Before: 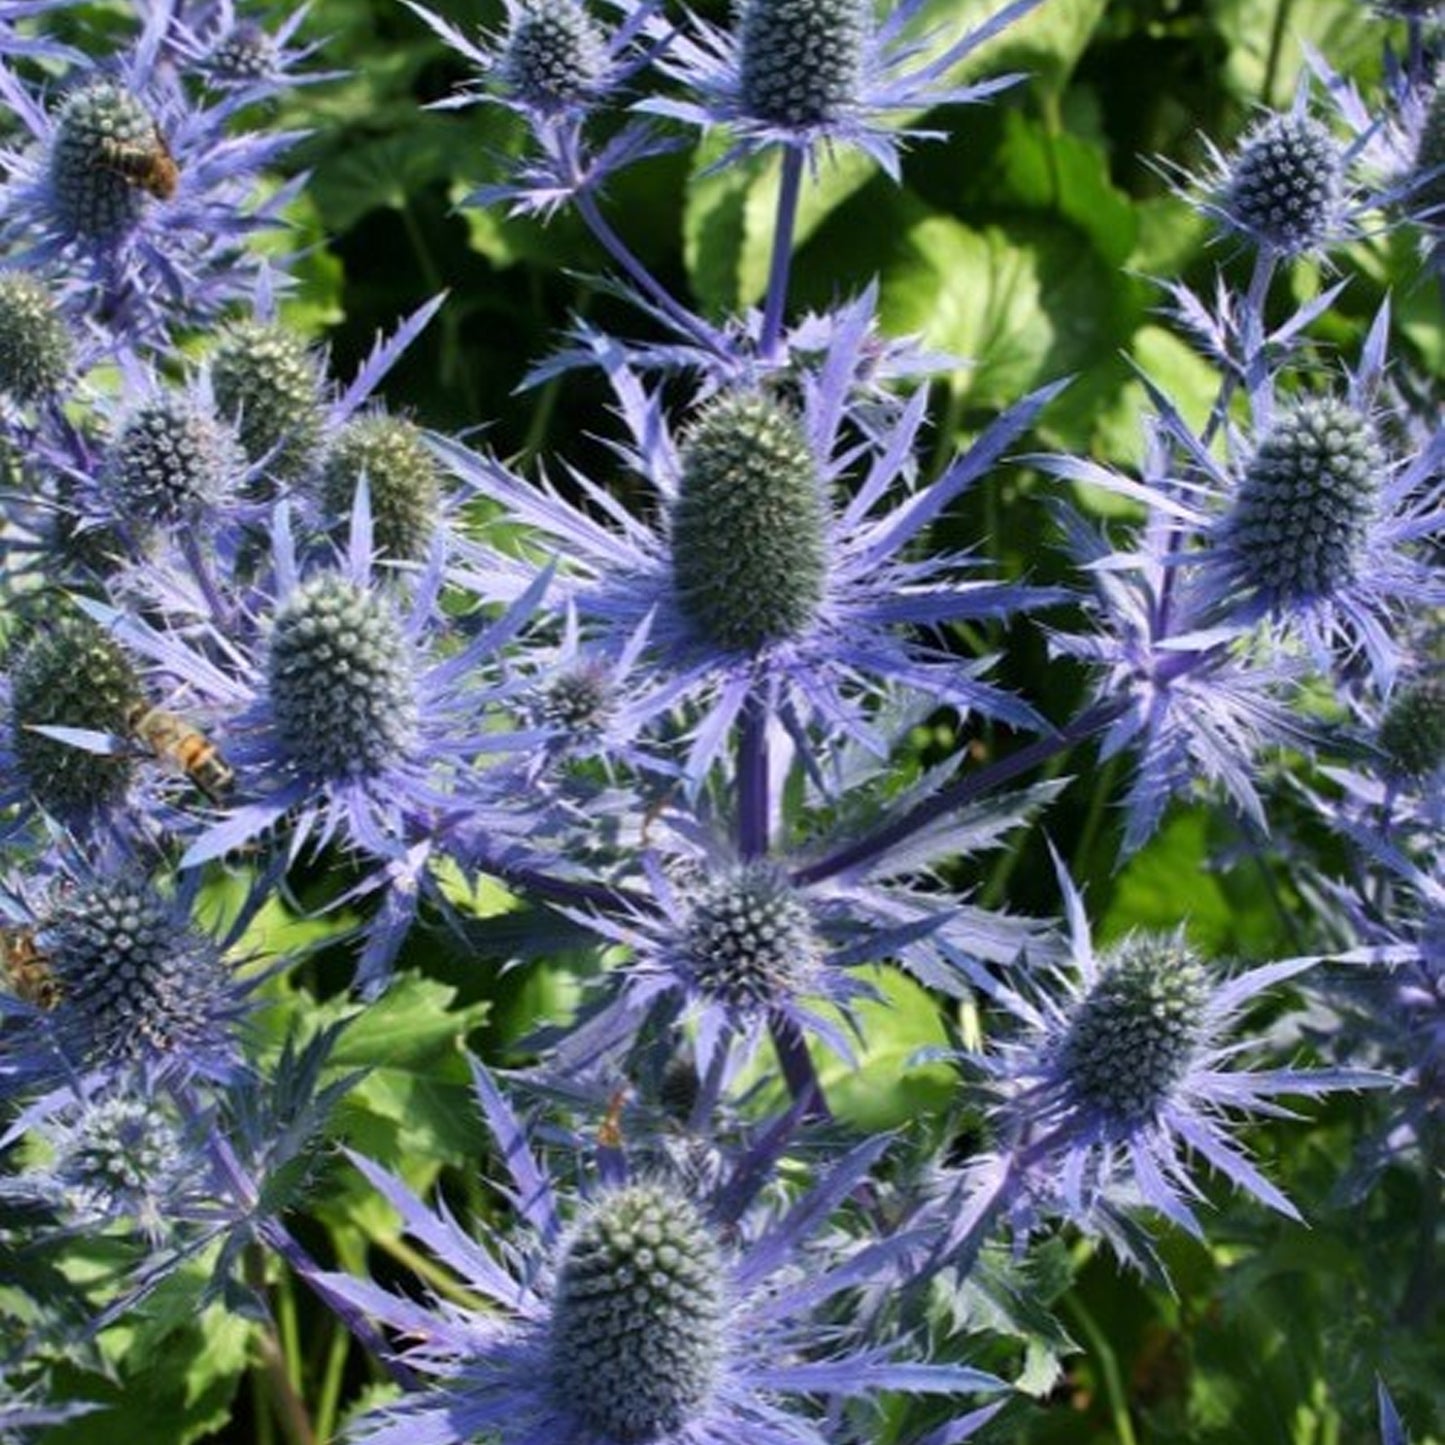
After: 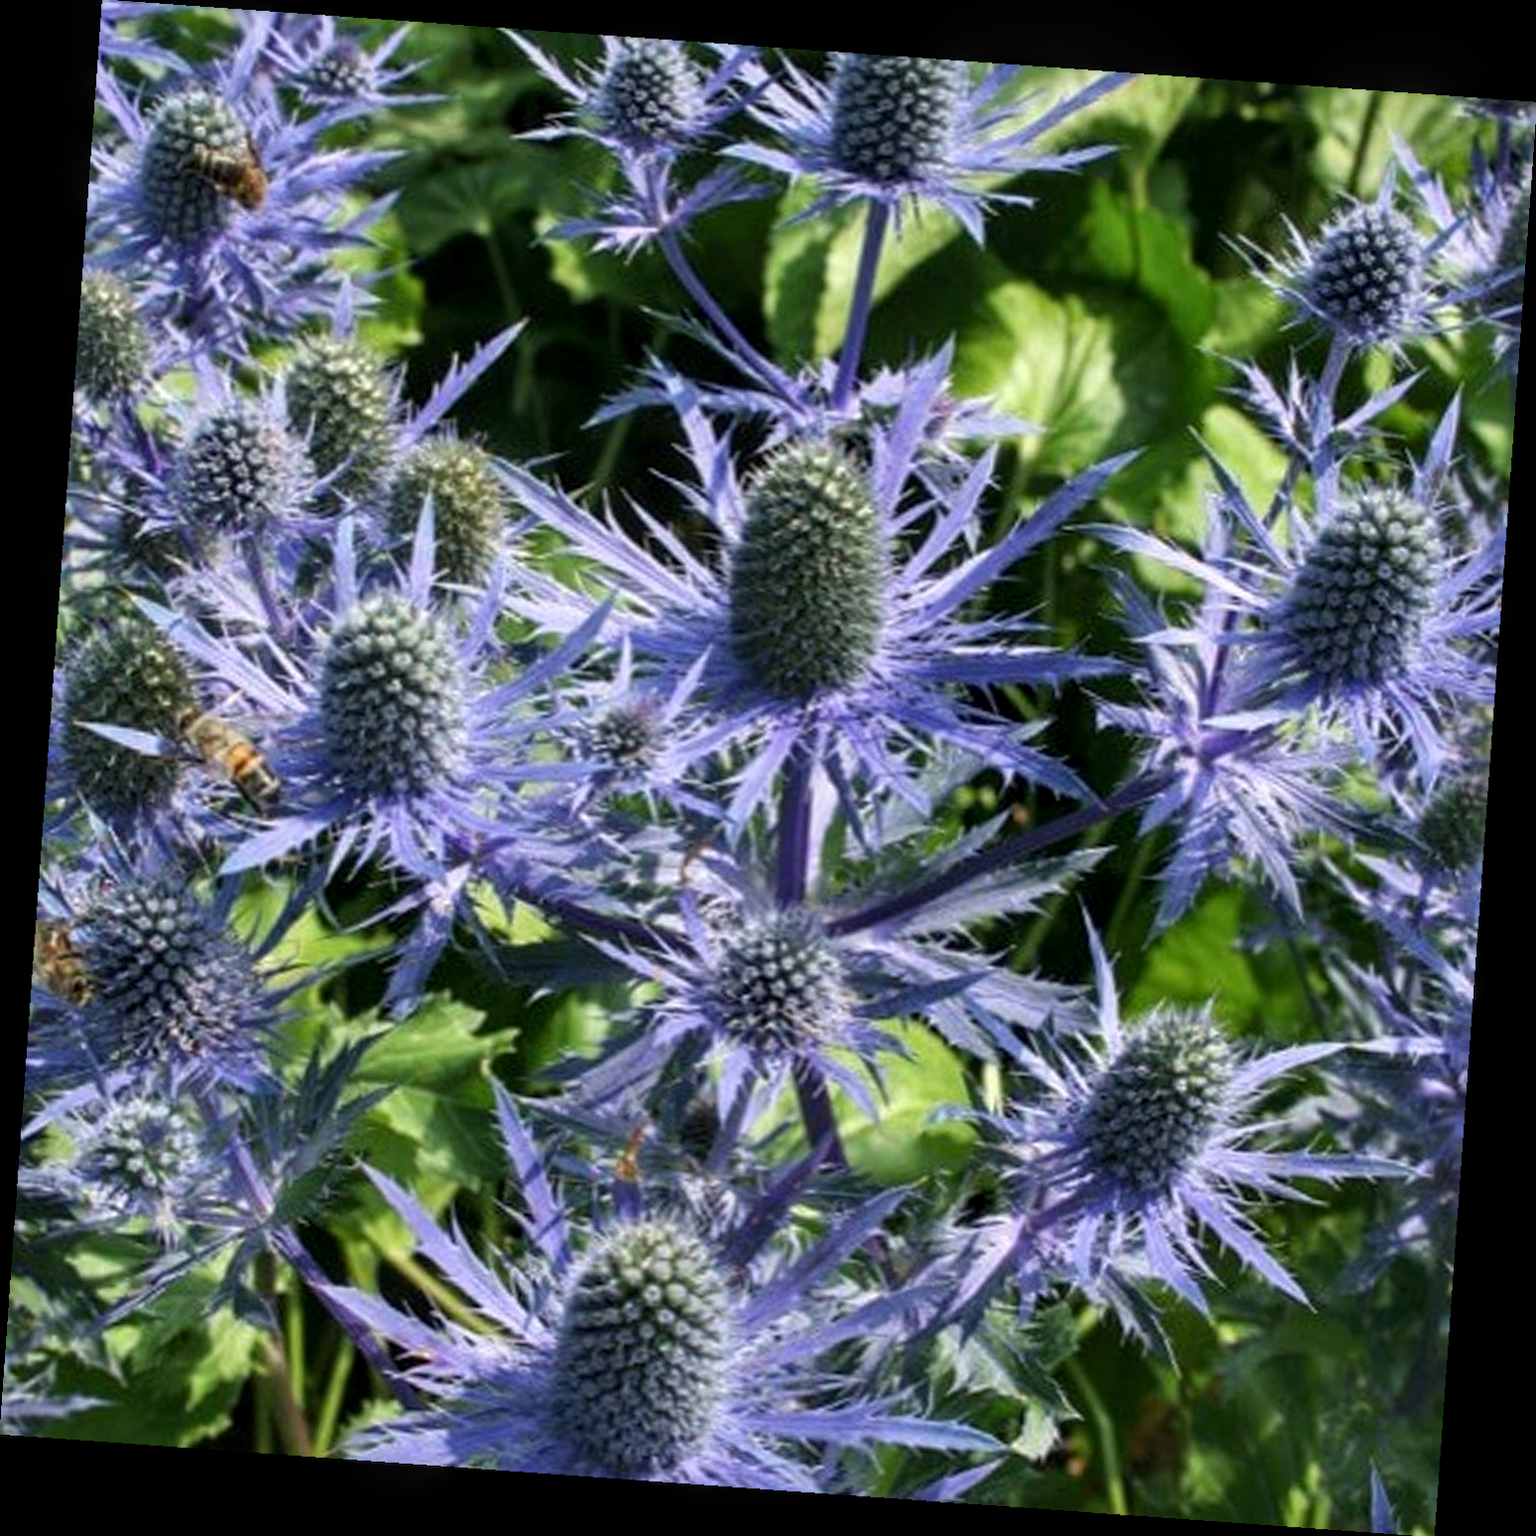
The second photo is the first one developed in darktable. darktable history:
local contrast: on, module defaults
rotate and perspective: rotation 4.1°, automatic cropping off
